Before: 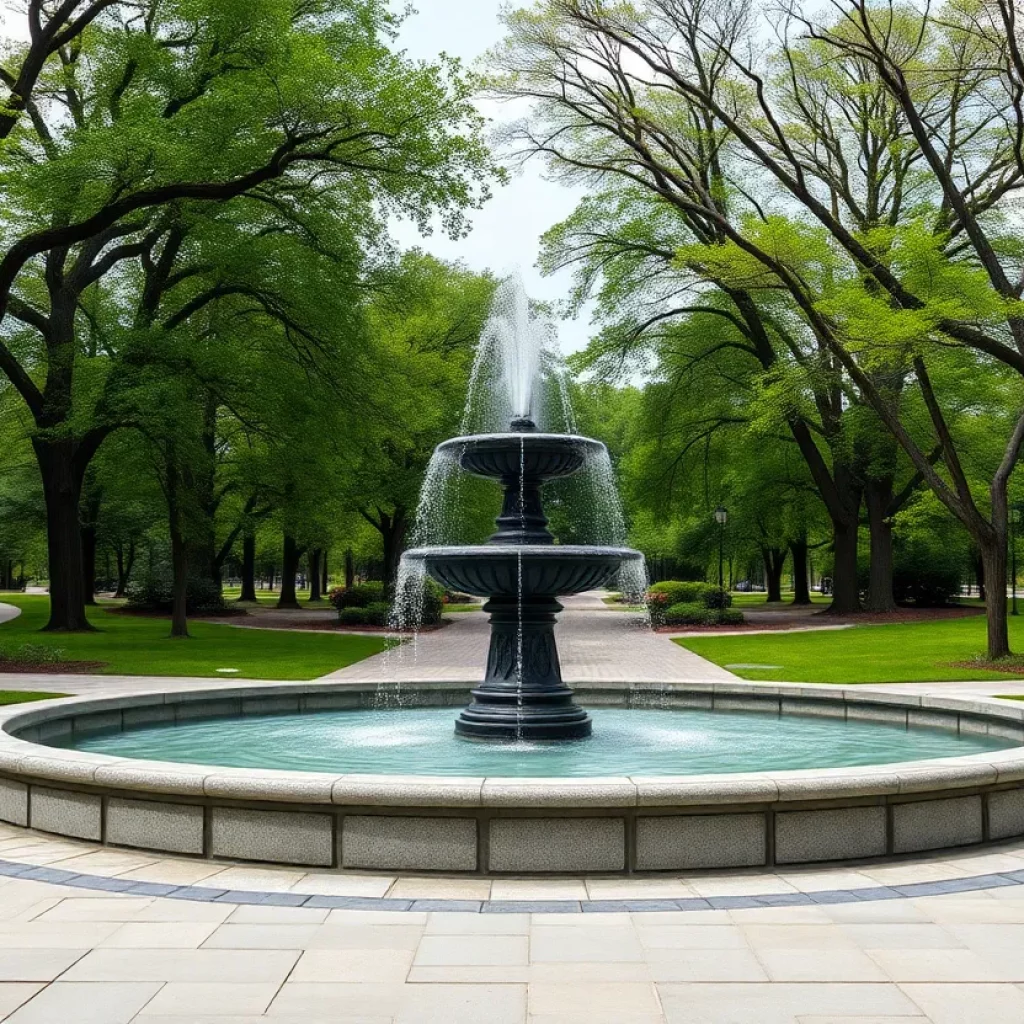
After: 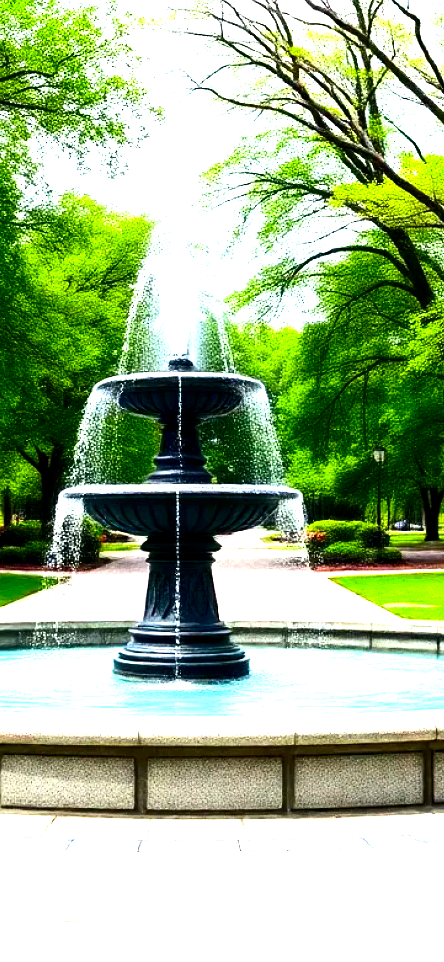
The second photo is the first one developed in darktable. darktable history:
crop: left 33.452%, top 6.025%, right 23.155%
exposure: black level correction 0, exposure 1.45 EV, compensate exposure bias true, compensate highlight preservation false
contrast brightness saturation: contrast 0.19, brightness -0.11, saturation 0.21
color balance: lift [0.991, 1, 1, 1], gamma [0.996, 1, 1, 1], input saturation 98.52%, contrast 20.34%, output saturation 103.72%
